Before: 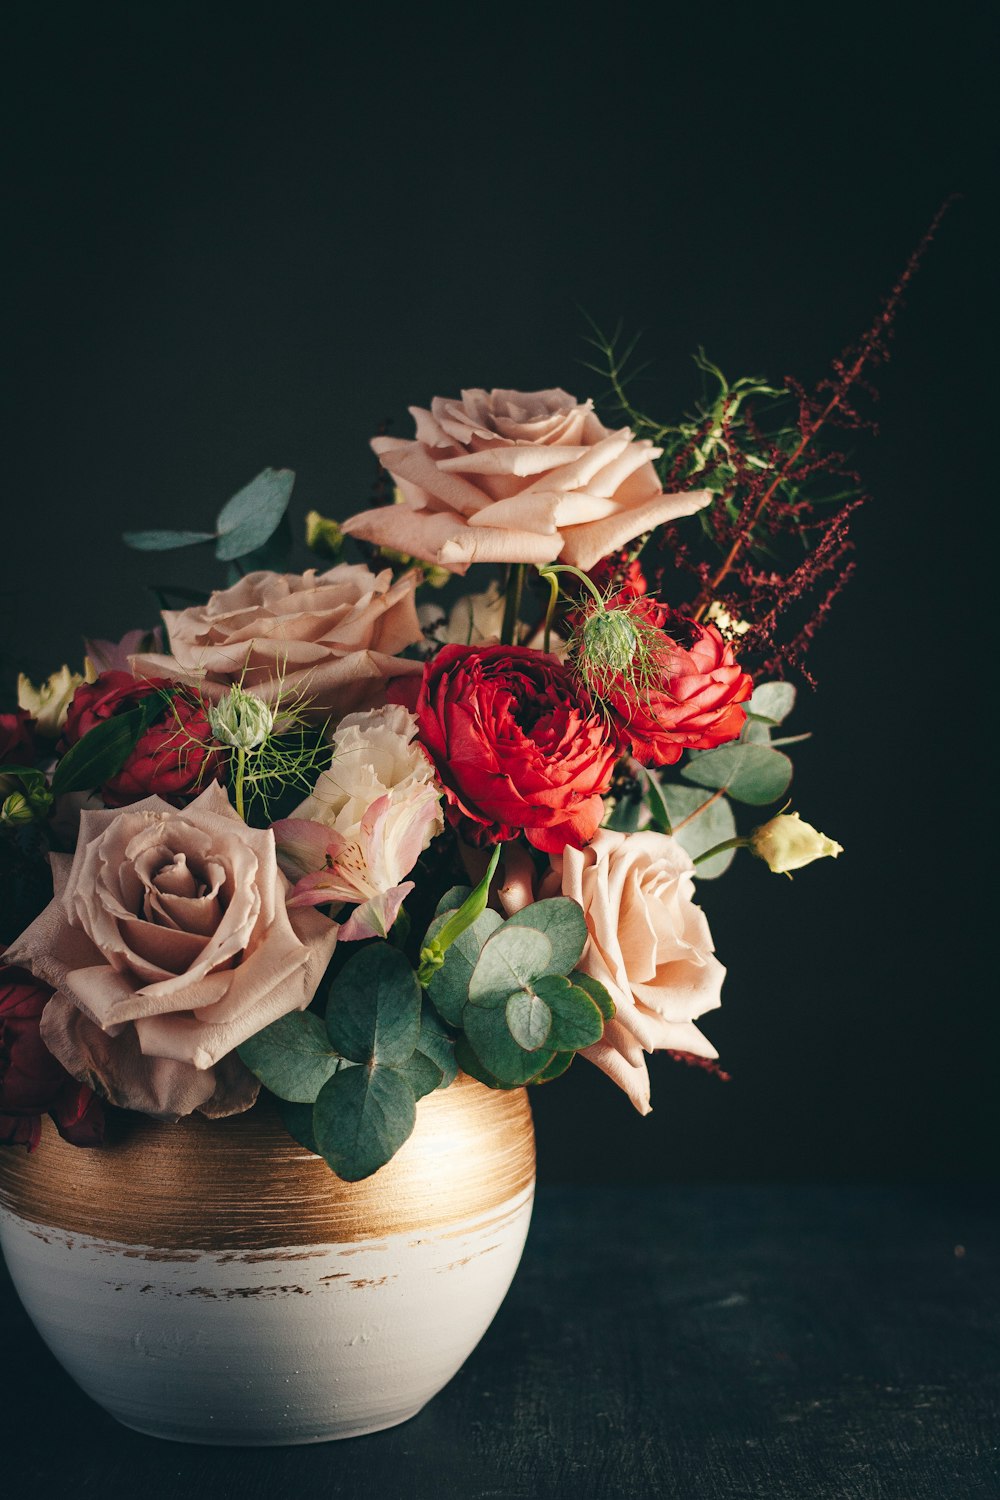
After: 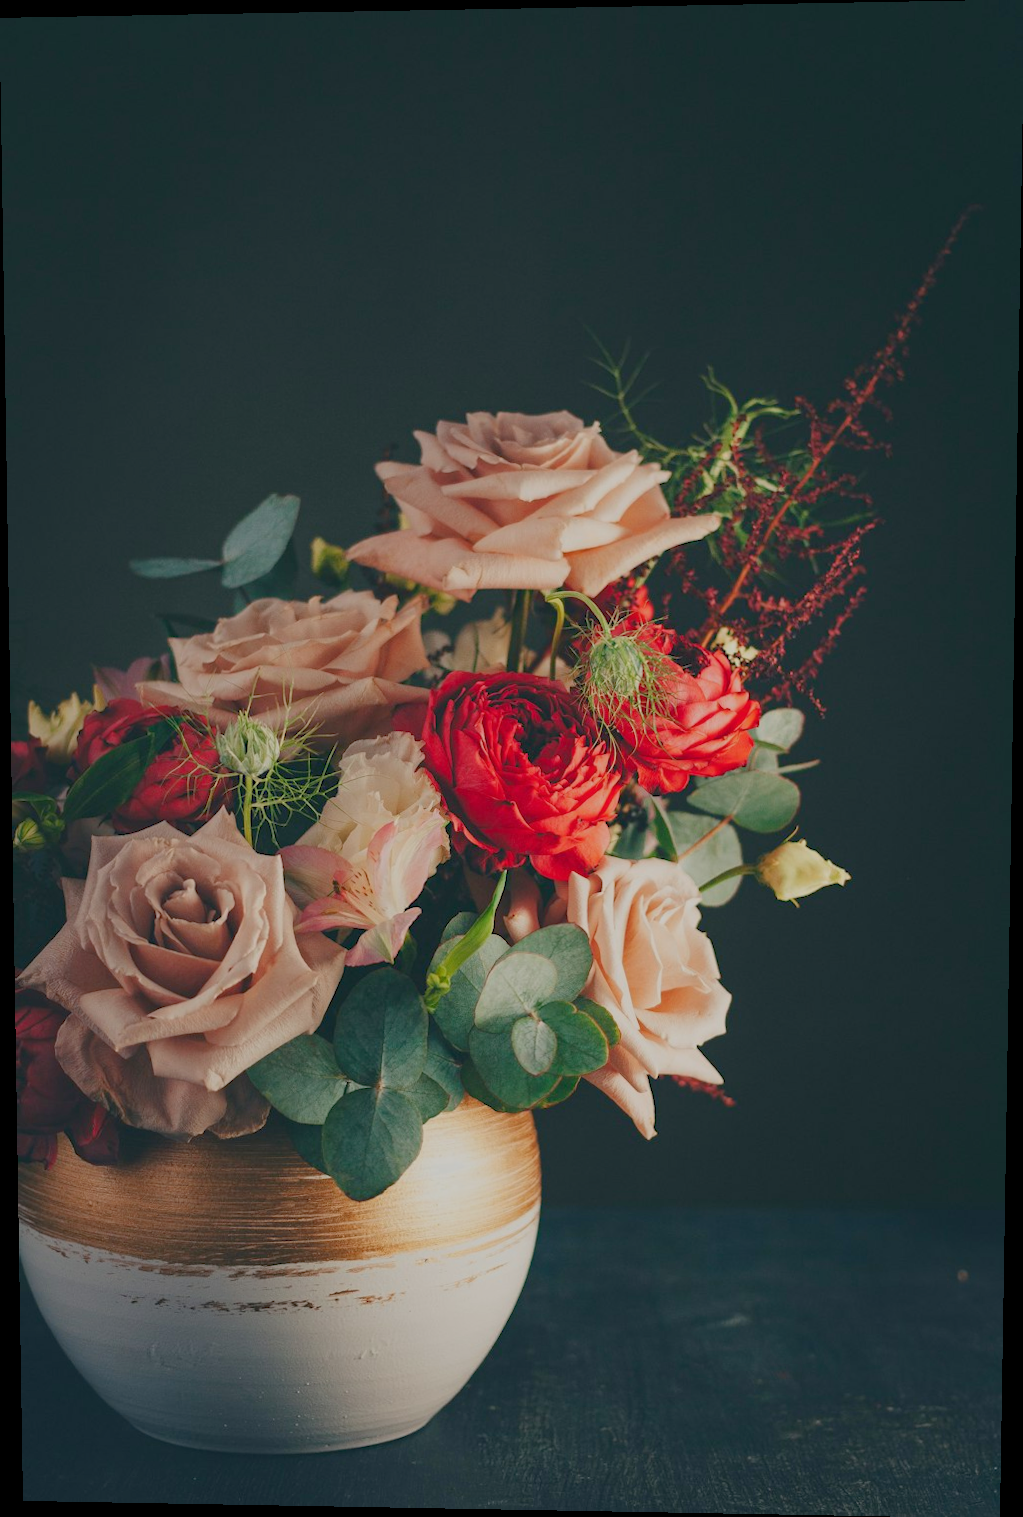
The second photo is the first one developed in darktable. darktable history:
rotate and perspective: lens shift (vertical) 0.048, lens shift (horizontal) -0.024, automatic cropping off
color balance rgb: contrast -30%
